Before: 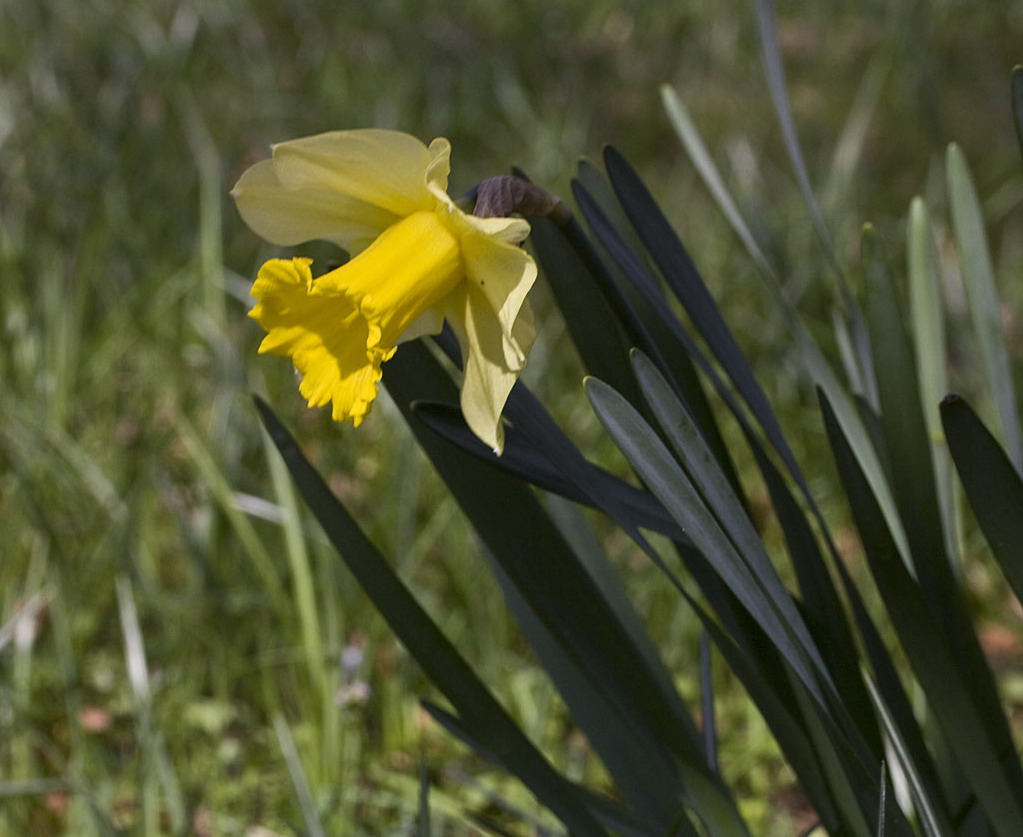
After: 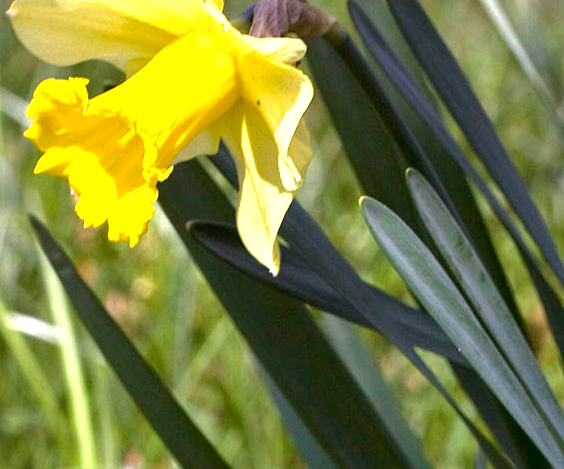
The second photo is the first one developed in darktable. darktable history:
exposure: black level correction 0, exposure 1.675 EV, compensate highlight preservation false
shadows and highlights: shadows -20.44, white point adjustment -1.93, highlights -35.1
crop and rotate: left 21.977%, top 21.708%, right 22.875%, bottom 22.192%
